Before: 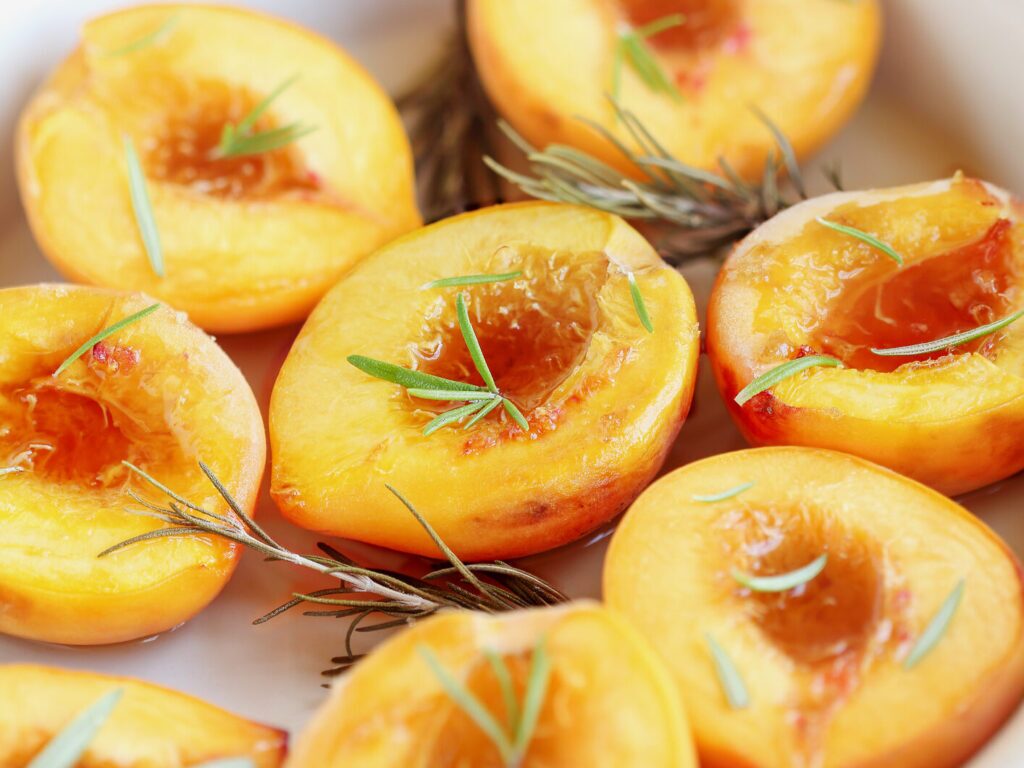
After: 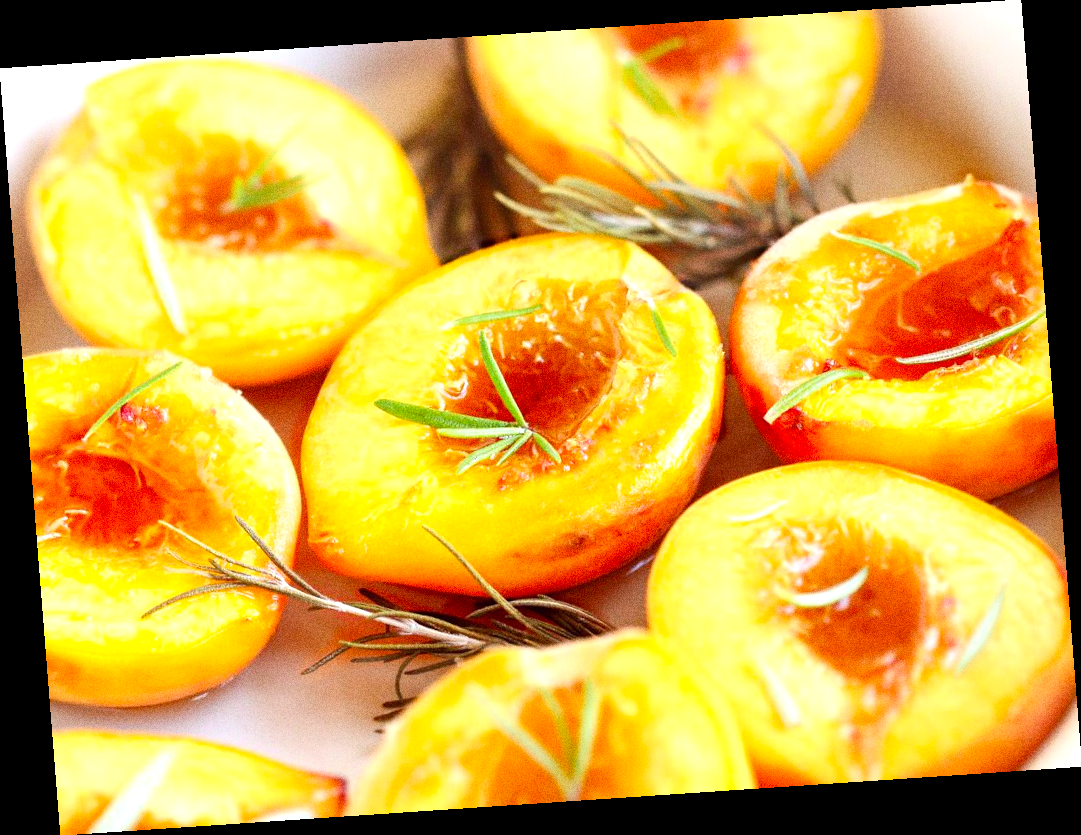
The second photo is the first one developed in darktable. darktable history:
exposure: black level correction 0.001, exposure 0.5 EV, compensate exposure bias true, compensate highlight preservation false
color balance: lift [1, 1, 0.999, 1.001], gamma [1, 1.003, 1.005, 0.995], gain [1, 0.992, 0.988, 1.012], contrast 5%, output saturation 110%
grain: coarseness 11.82 ISO, strength 36.67%, mid-tones bias 74.17%
rotate and perspective: rotation -4.2°, shear 0.006, automatic cropping off
